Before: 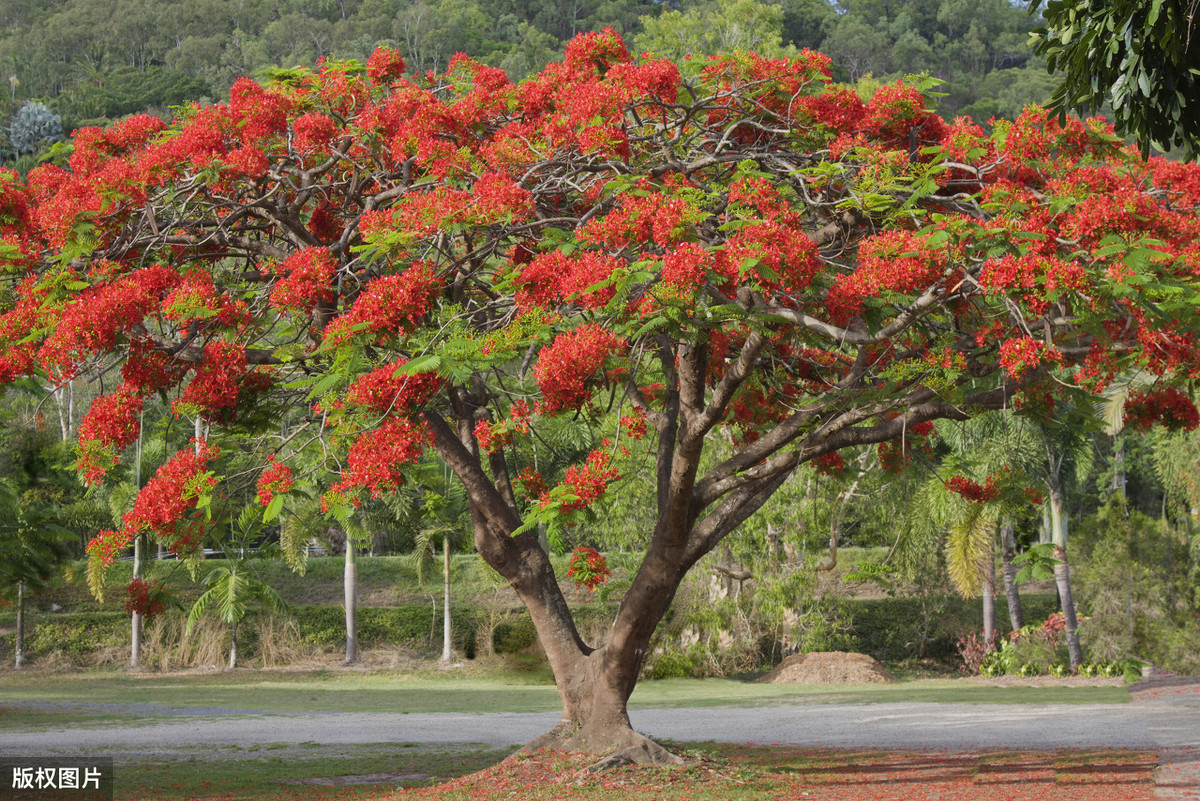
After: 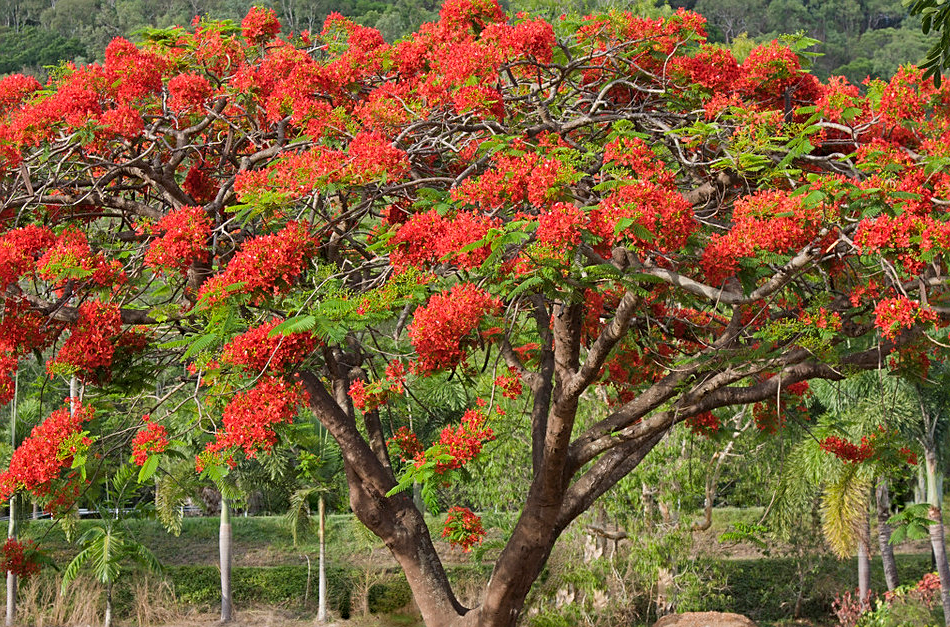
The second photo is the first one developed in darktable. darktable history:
shadows and highlights: low approximation 0.01, soften with gaussian
sharpen: on, module defaults
crop and rotate: left 10.471%, top 5.106%, right 10.332%, bottom 16.536%
